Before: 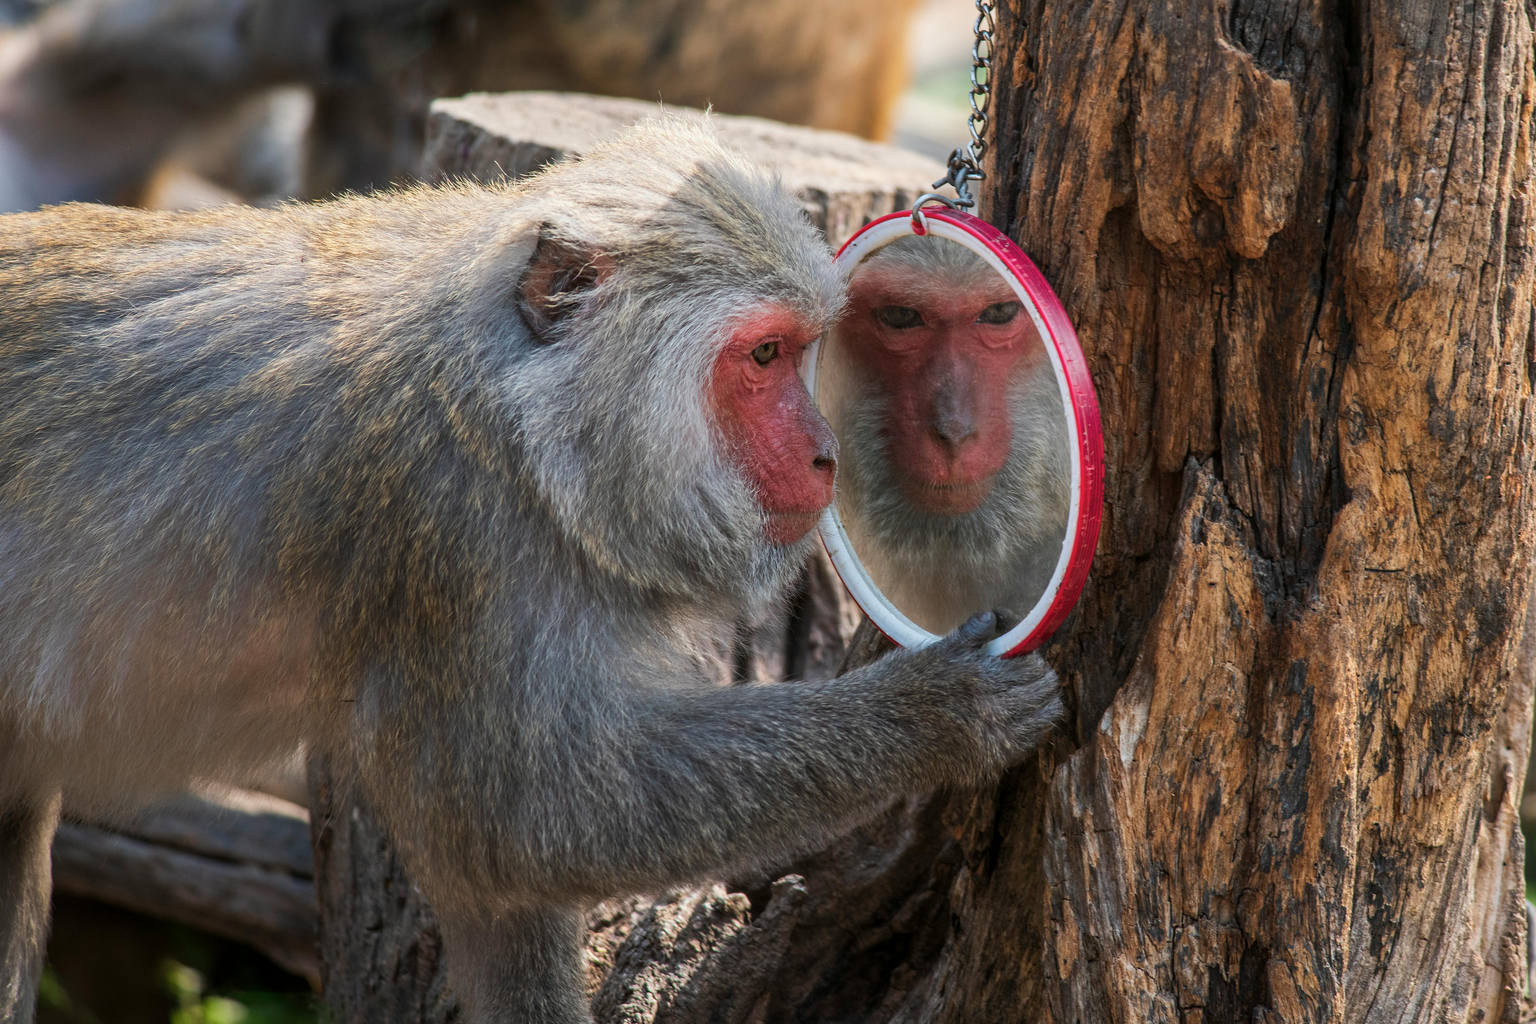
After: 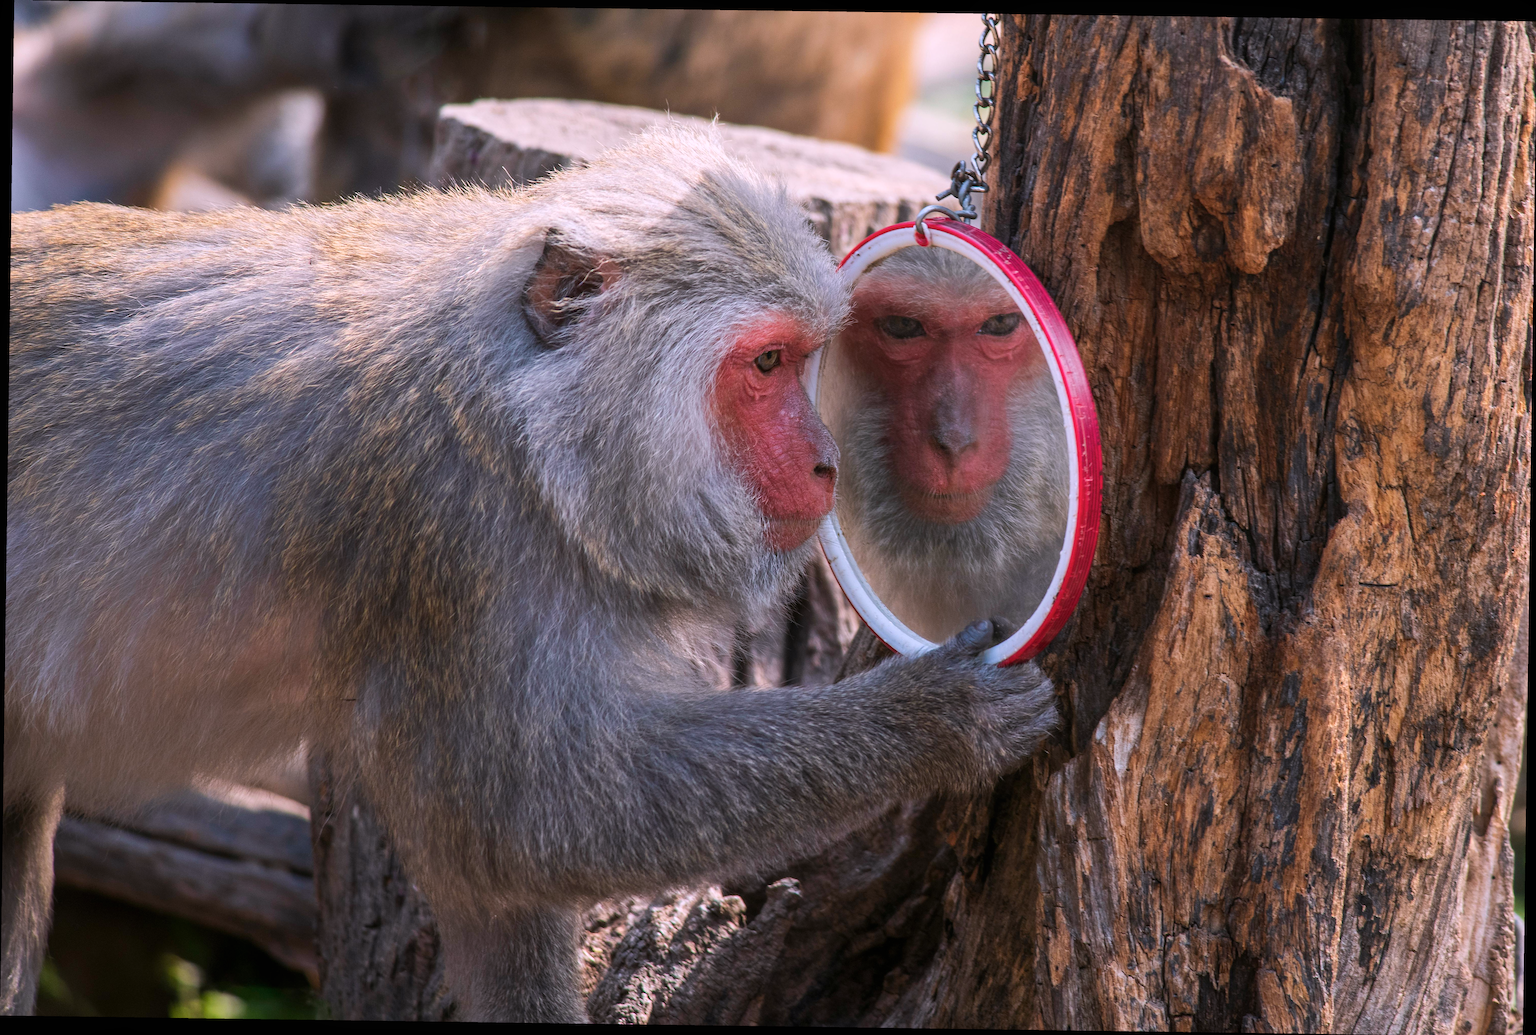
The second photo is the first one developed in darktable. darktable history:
local contrast: mode bilateral grid, contrast 100, coarseness 100, detail 94%, midtone range 0.2
white balance: red 1.066, blue 1.119
tone equalizer: on, module defaults
rotate and perspective: rotation 0.8°, automatic cropping off
